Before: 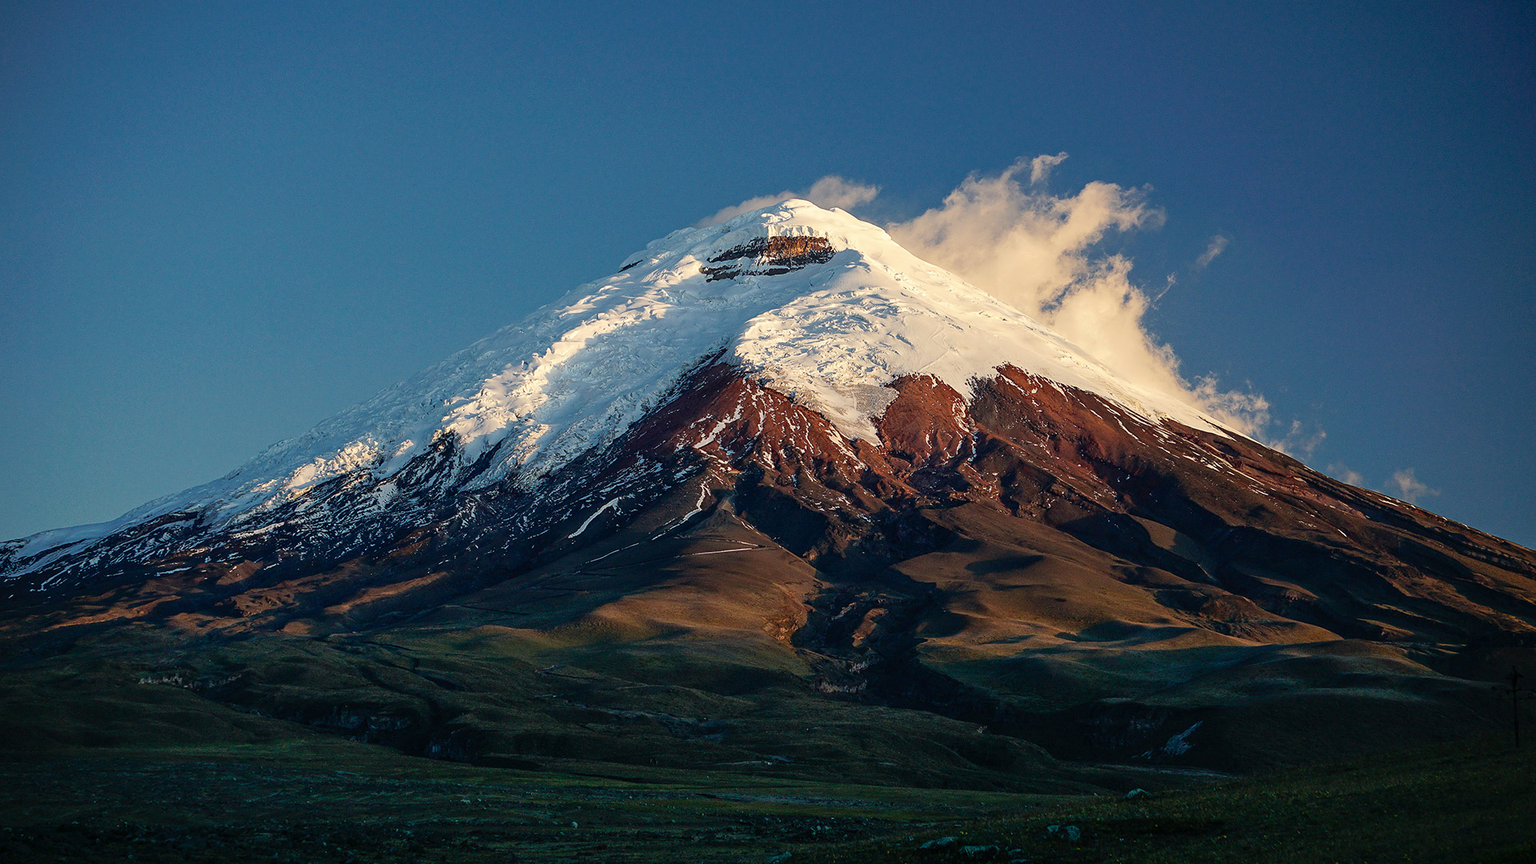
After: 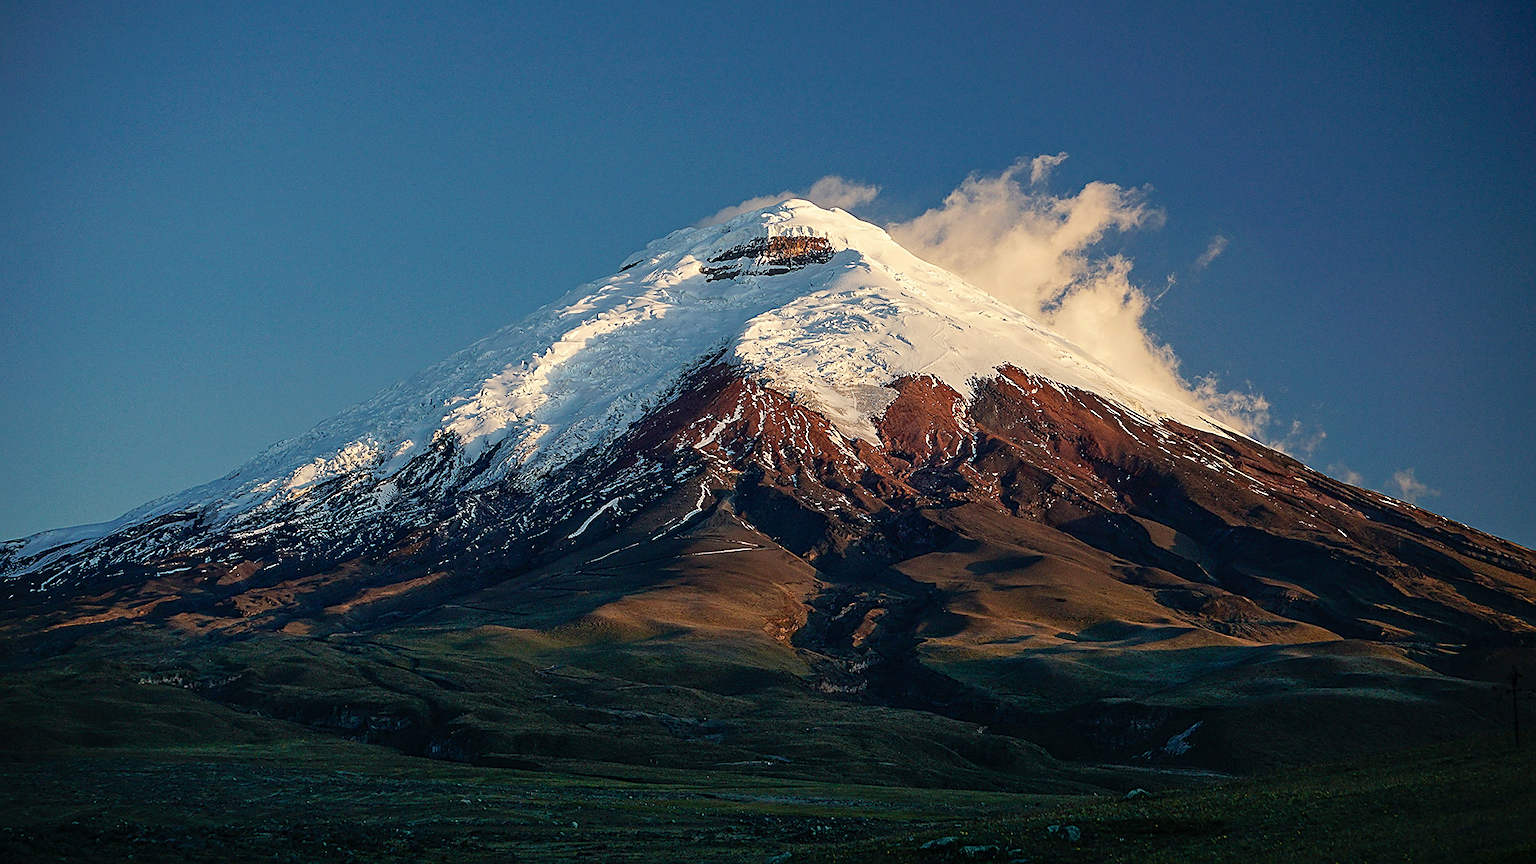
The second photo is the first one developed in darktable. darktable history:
color balance: contrast -0.5%
sharpen: on, module defaults
